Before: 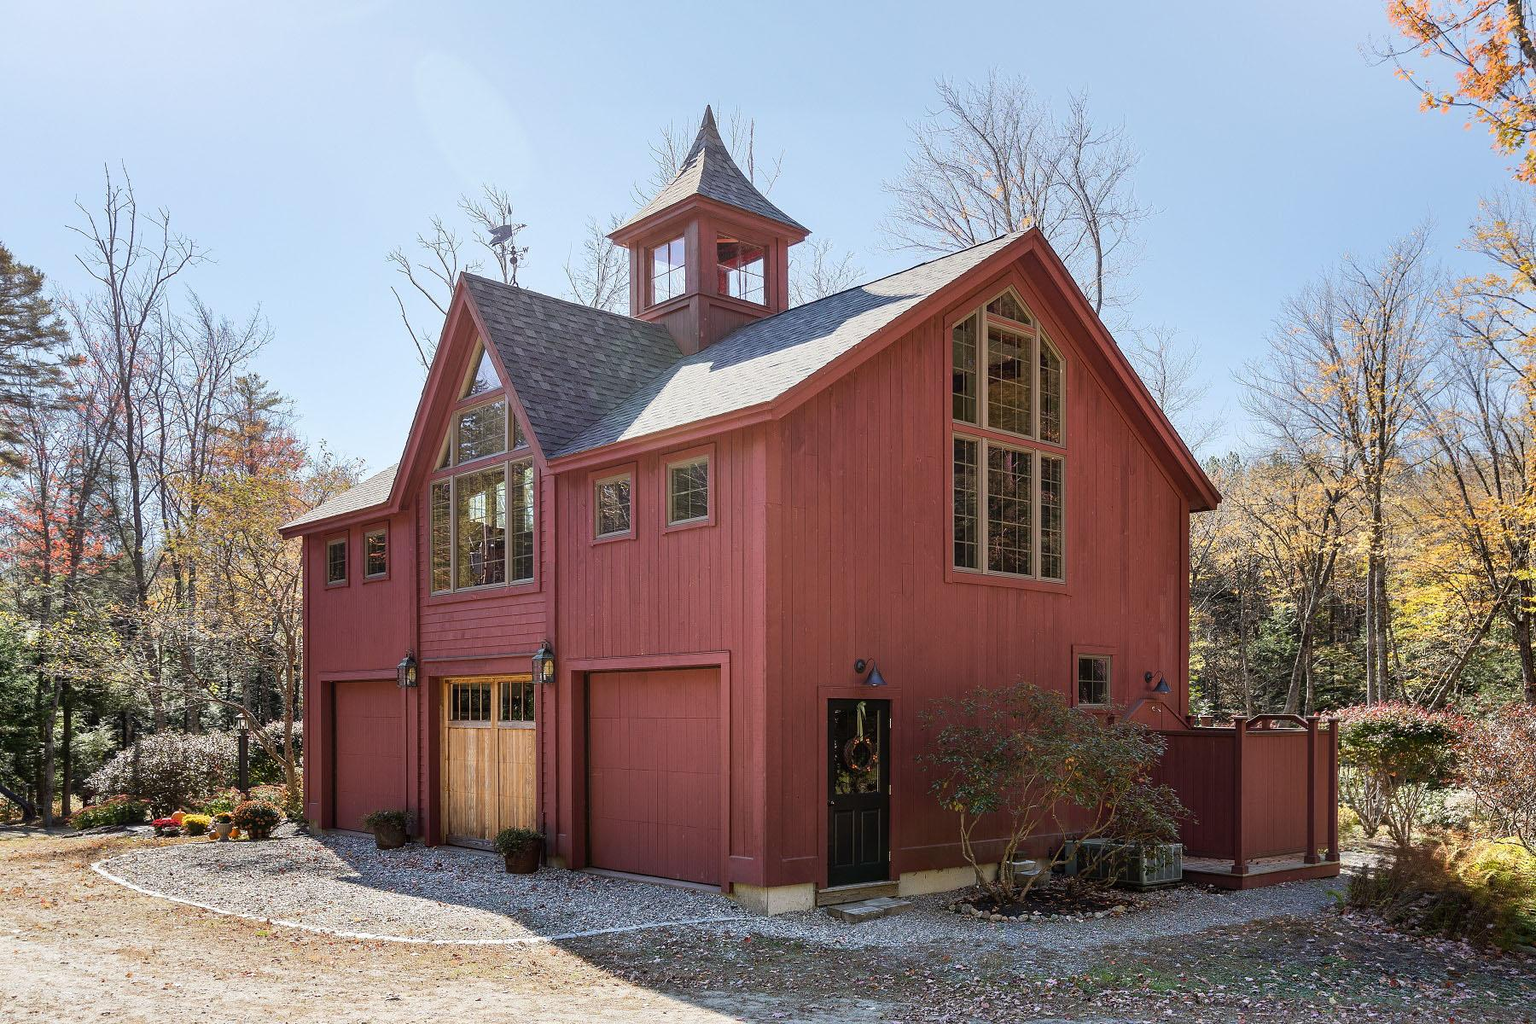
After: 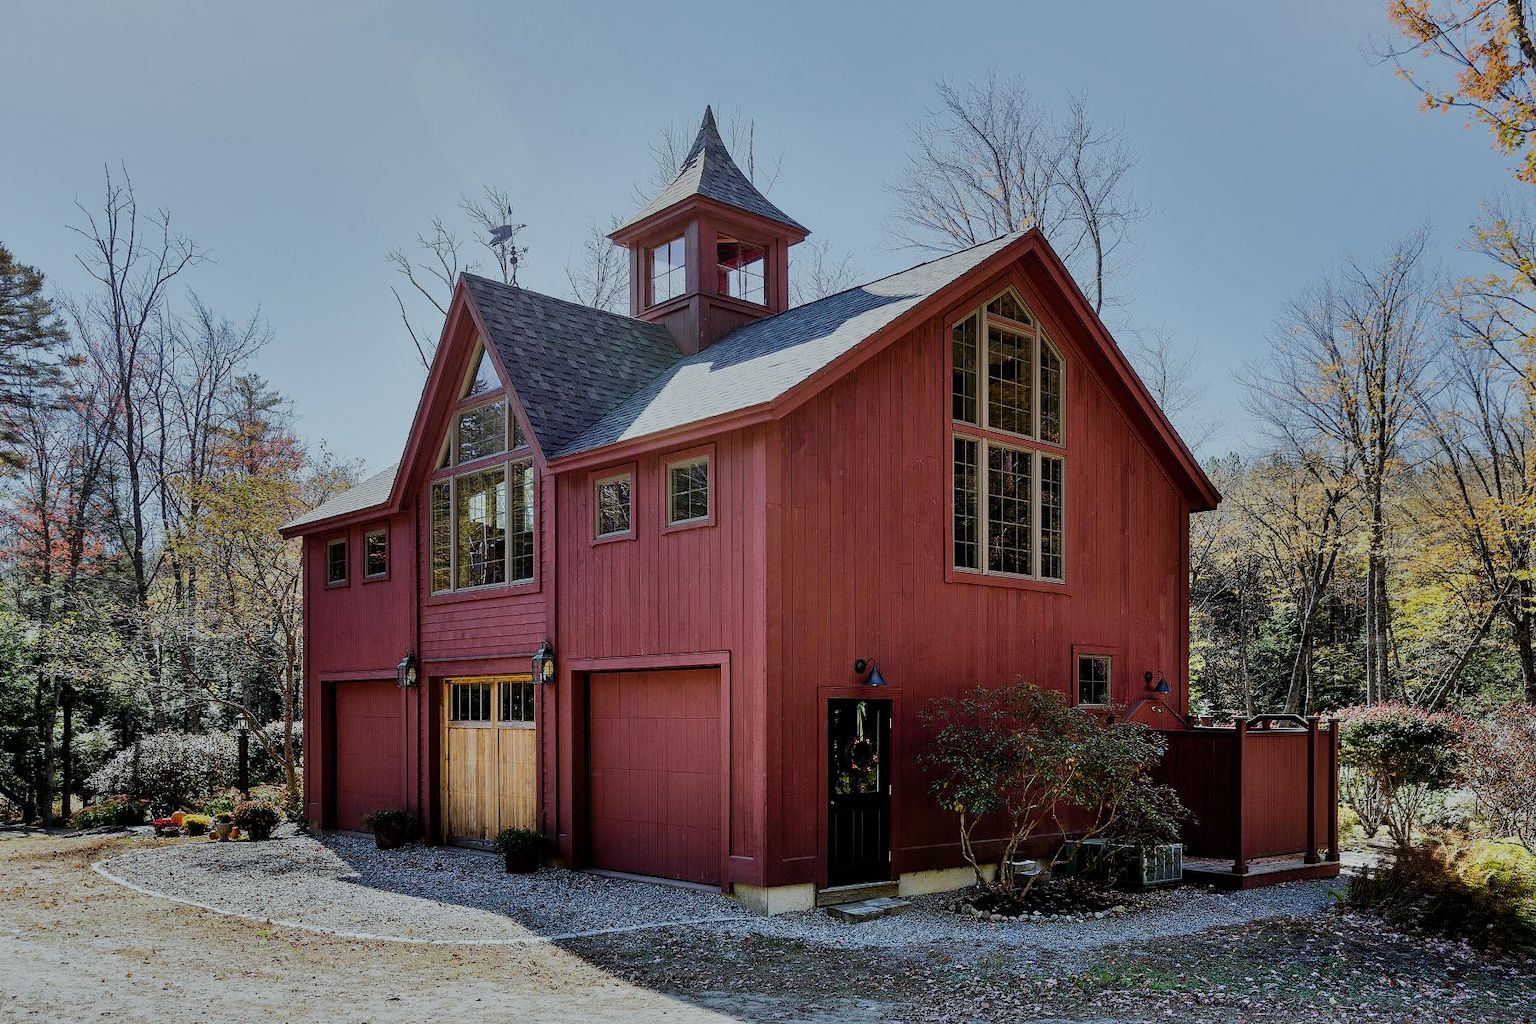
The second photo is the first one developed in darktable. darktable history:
shadows and highlights: soften with gaussian
filmic rgb: middle gray luminance 29%, black relative exposure -10.3 EV, white relative exposure 5.5 EV, threshold 6 EV, target black luminance 0%, hardness 3.95, latitude 2.04%, contrast 1.132, highlights saturation mix 5%, shadows ↔ highlights balance 15.11%, preserve chrominance no, color science v3 (2019), use custom middle-gray values true, iterations of high-quality reconstruction 0, enable highlight reconstruction true
white balance: red 0.925, blue 1.046
